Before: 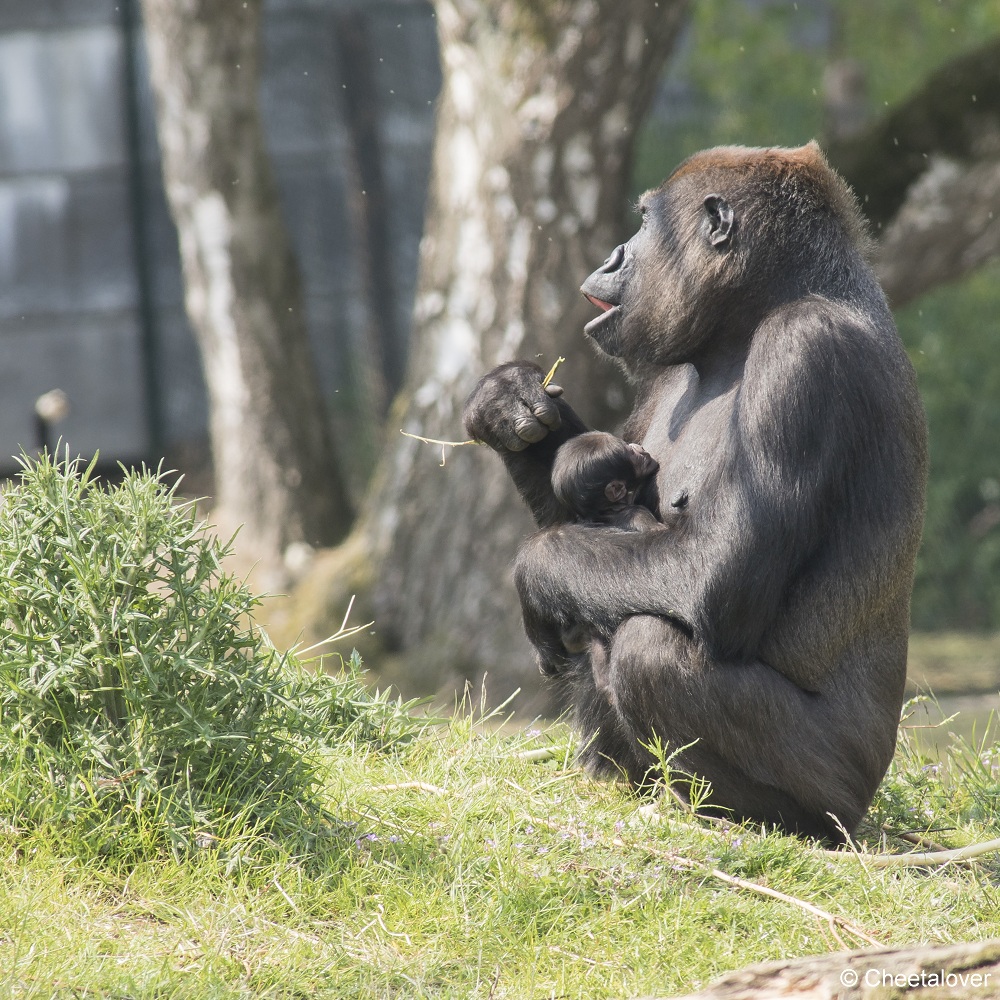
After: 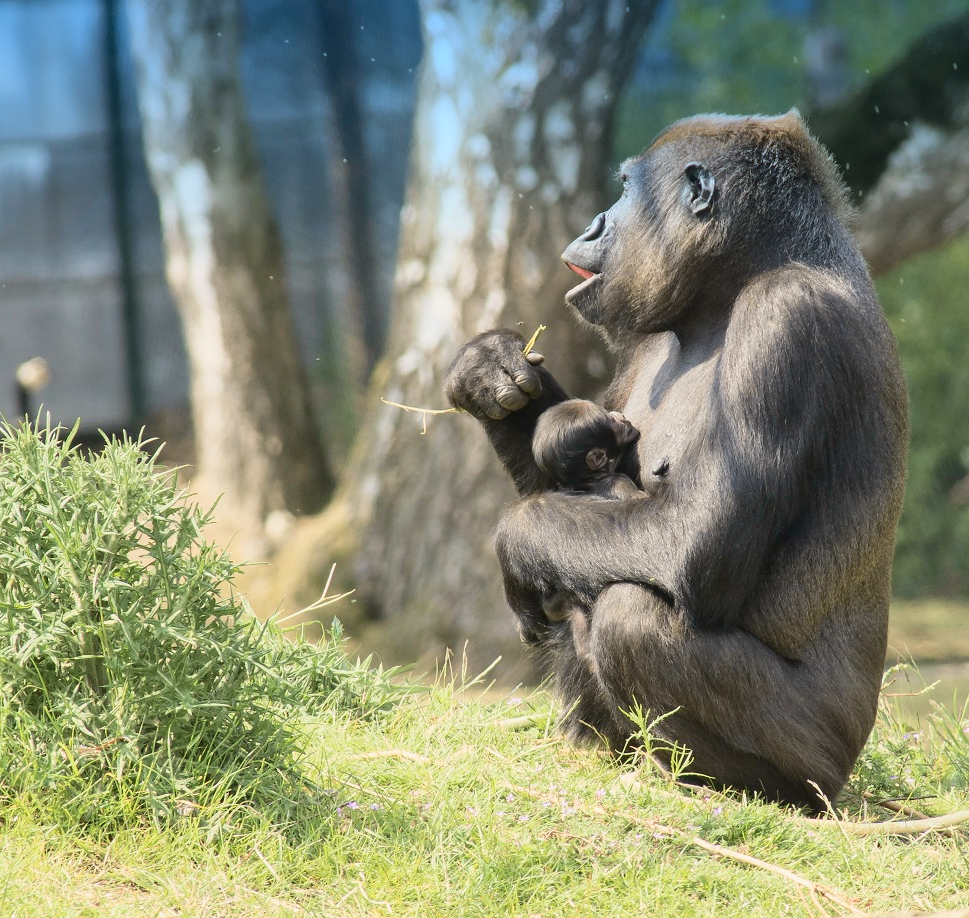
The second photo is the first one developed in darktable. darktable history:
graduated density: density 2.02 EV, hardness 44%, rotation 0.374°, offset 8.21, hue 208.8°, saturation 97%
crop: left 1.964%, top 3.251%, right 1.122%, bottom 4.933%
tone curve: curves: ch0 [(0, 0.021) (0.049, 0.044) (0.152, 0.14) (0.328, 0.377) (0.473, 0.543) (0.641, 0.705) (0.85, 0.894) (1, 0.969)]; ch1 [(0, 0) (0.302, 0.331) (0.427, 0.433) (0.472, 0.47) (0.502, 0.503) (0.527, 0.521) (0.564, 0.58) (0.614, 0.626) (0.677, 0.701) (0.859, 0.885) (1, 1)]; ch2 [(0, 0) (0.33, 0.301) (0.447, 0.44) (0.487, 0.496) (0.502, 0.516) (0.535, 0.563) (0.565, 0.593) (0.618, 0.628) (1, 1)], color space Lab, independent channels, preserve colors none
